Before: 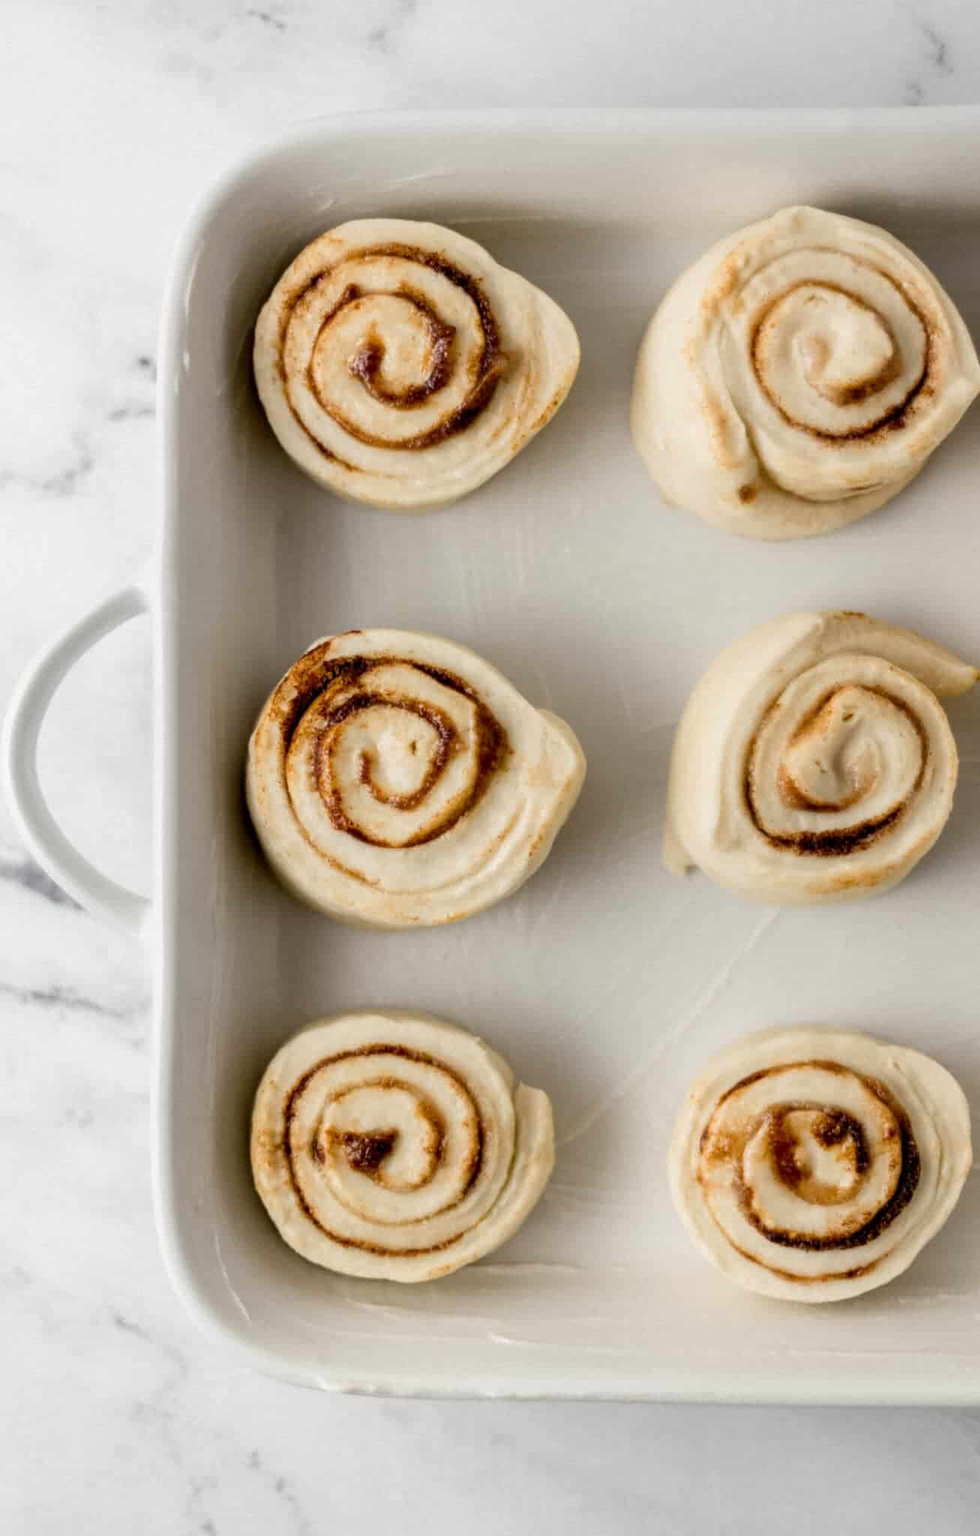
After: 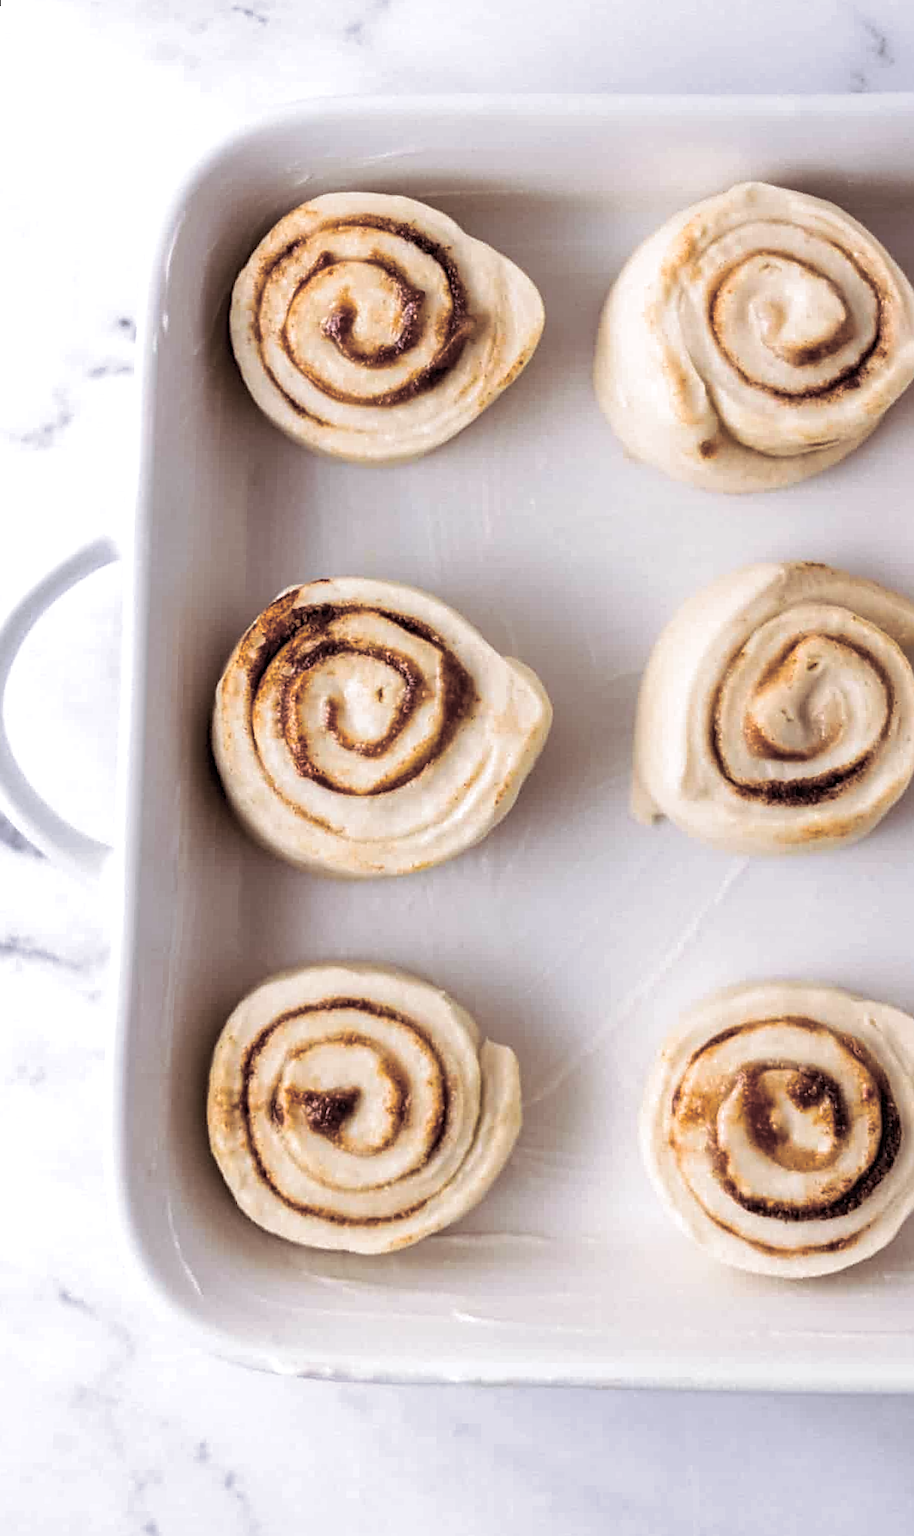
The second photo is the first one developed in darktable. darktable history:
sharpen: on, module defaults
split-toning: shadows › saturation 0.24, highlights › hue 54°, highlights › saturation 0.24
rgb curve: curves: ch0 [(0, 0) (0.093, 0.159) (0.241, 0.265) (0.414, 0.42) (1, 1)], compensate middle gray true, preserve colors basic power
white balance: red 1.004, blue 1.096
rotate and perspective: rotation 0.215°, lens shift (vertical) -0.139, crop left 0.069, crop right 0.939, crop top 0.002, crop bottom 0.996
exposure: exposure 0.236 EV, compensate highlight preservation false
